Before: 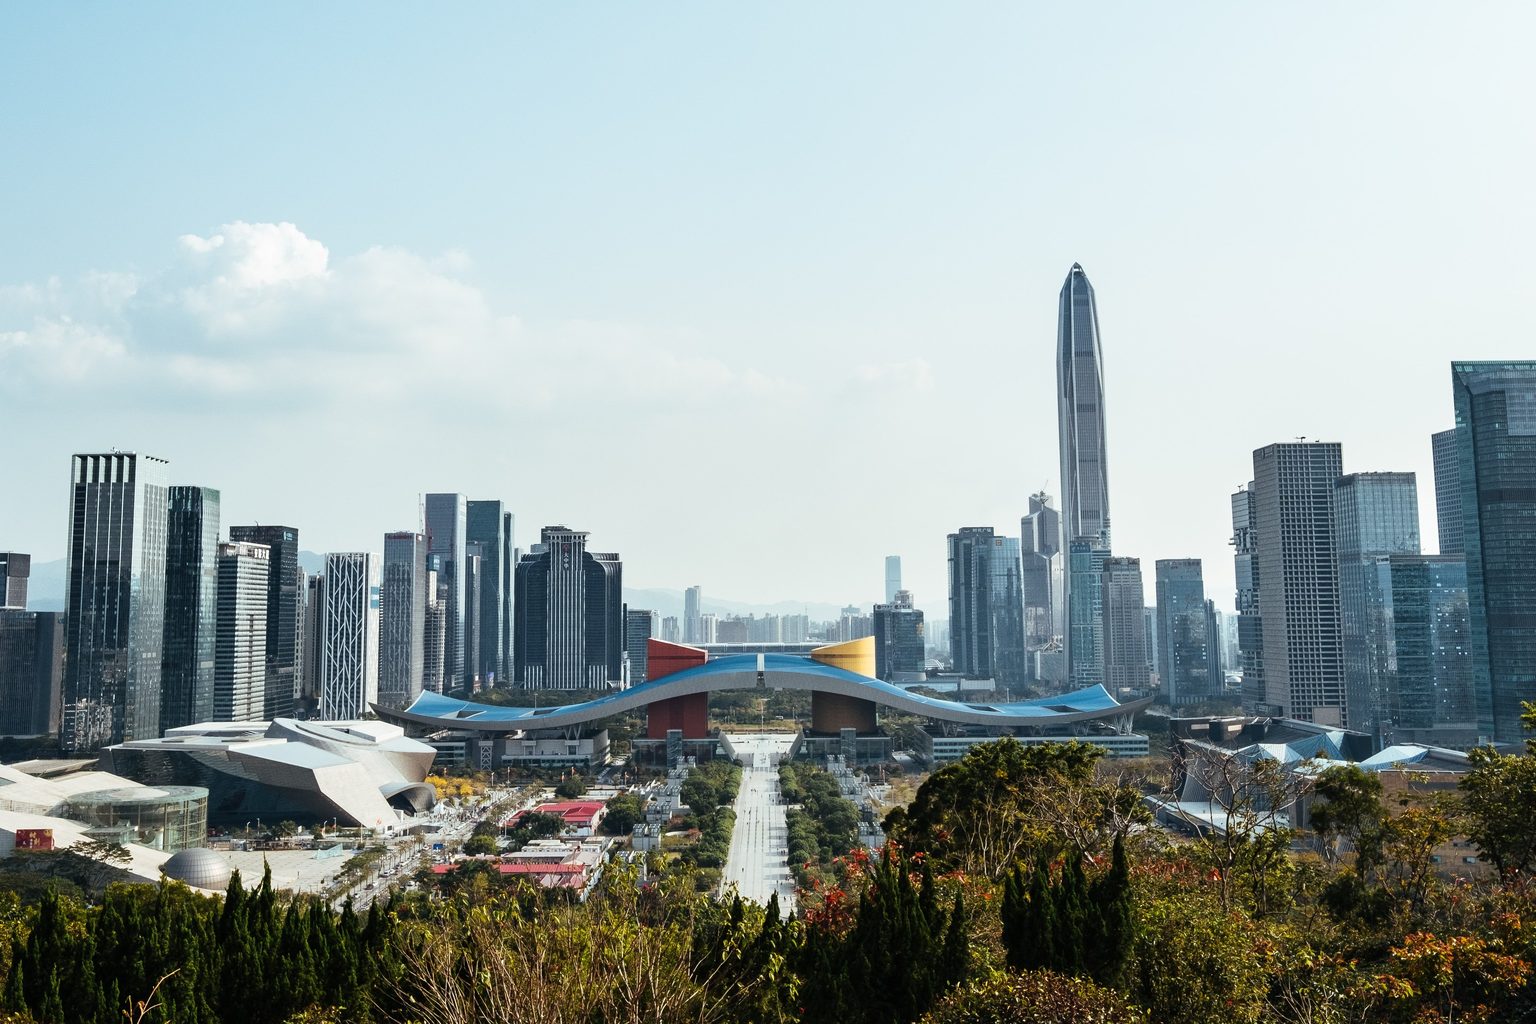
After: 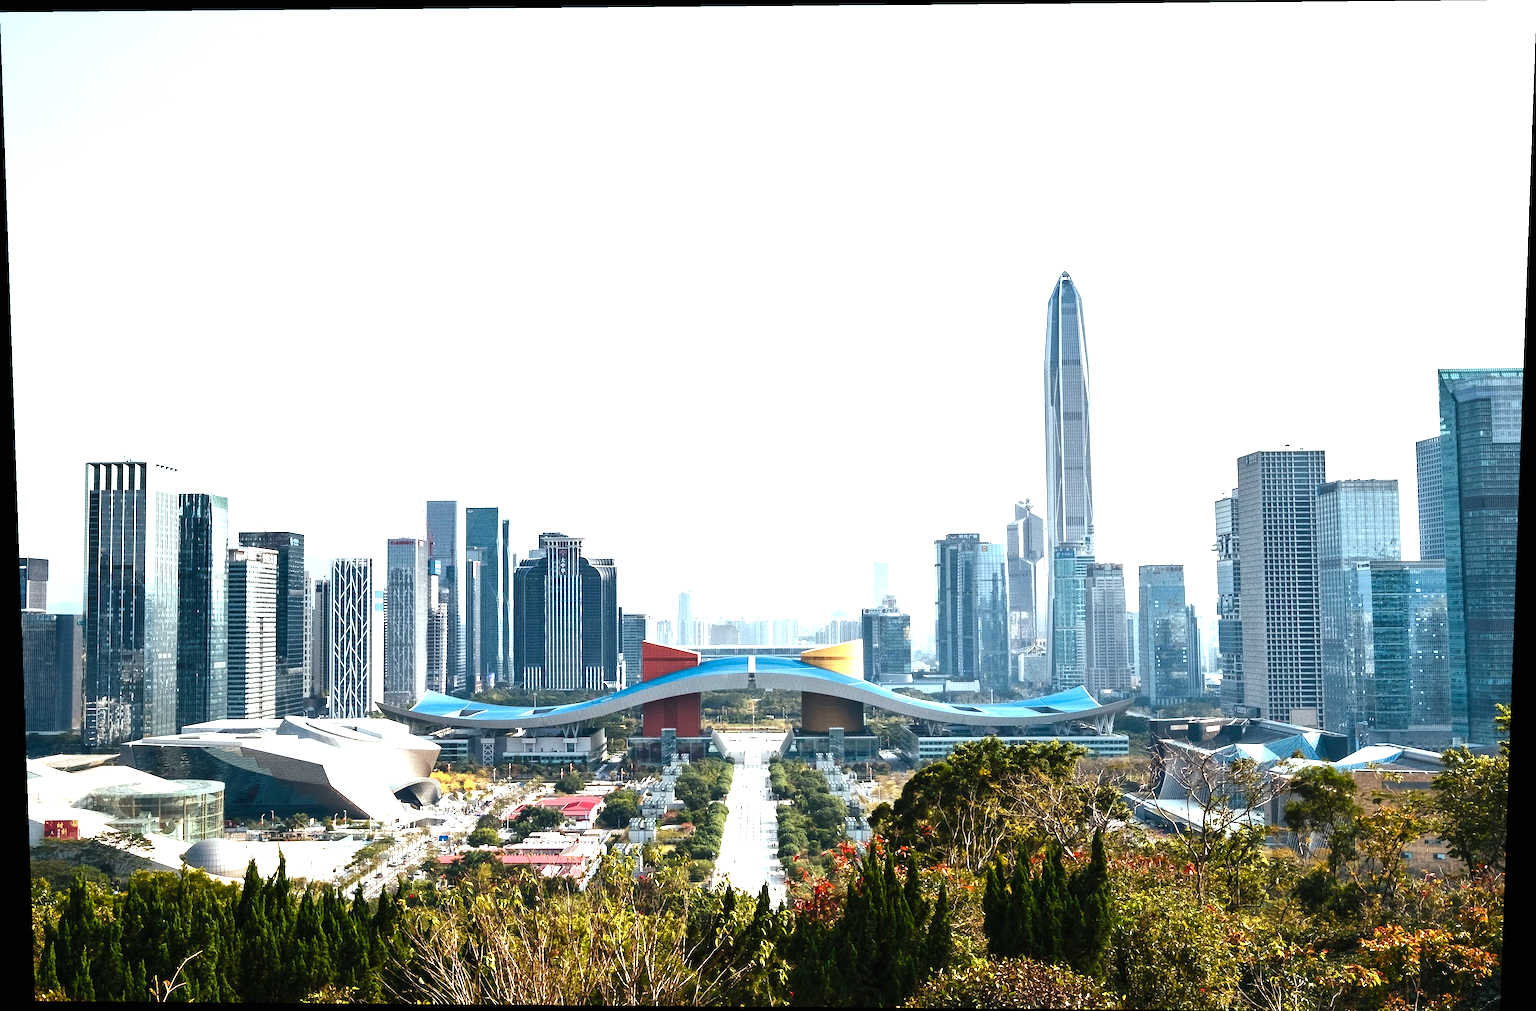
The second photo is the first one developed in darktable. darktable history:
rotate and perspective: lens shift (vertical) 0.048, lens shift (horizontal) -0.024, automatic cropping off
color balance rgb: linear chroma grading › shadows 32%, linear chroma grading › global chroma -2%, linear chroma grading › mid-tones 4%, perceptual saturation grading › global saturation -2%, perceptual saturation grading › highlights -8%, perceptual saturation grading › mid-tones 8%, perceptual saturation grading › shadows 4%, perceptual brilliance grading › highlights 8%, perceptual brilliance grading › mid-tones 4%, perceptual brilliance grading › shadows 2%, global vibrance 16%, saturation formula JzAzBz (2021)
exposure: black level correction 0, exposure 0.95 EV, compensate exposure bias true, compensate highlight preservation false
